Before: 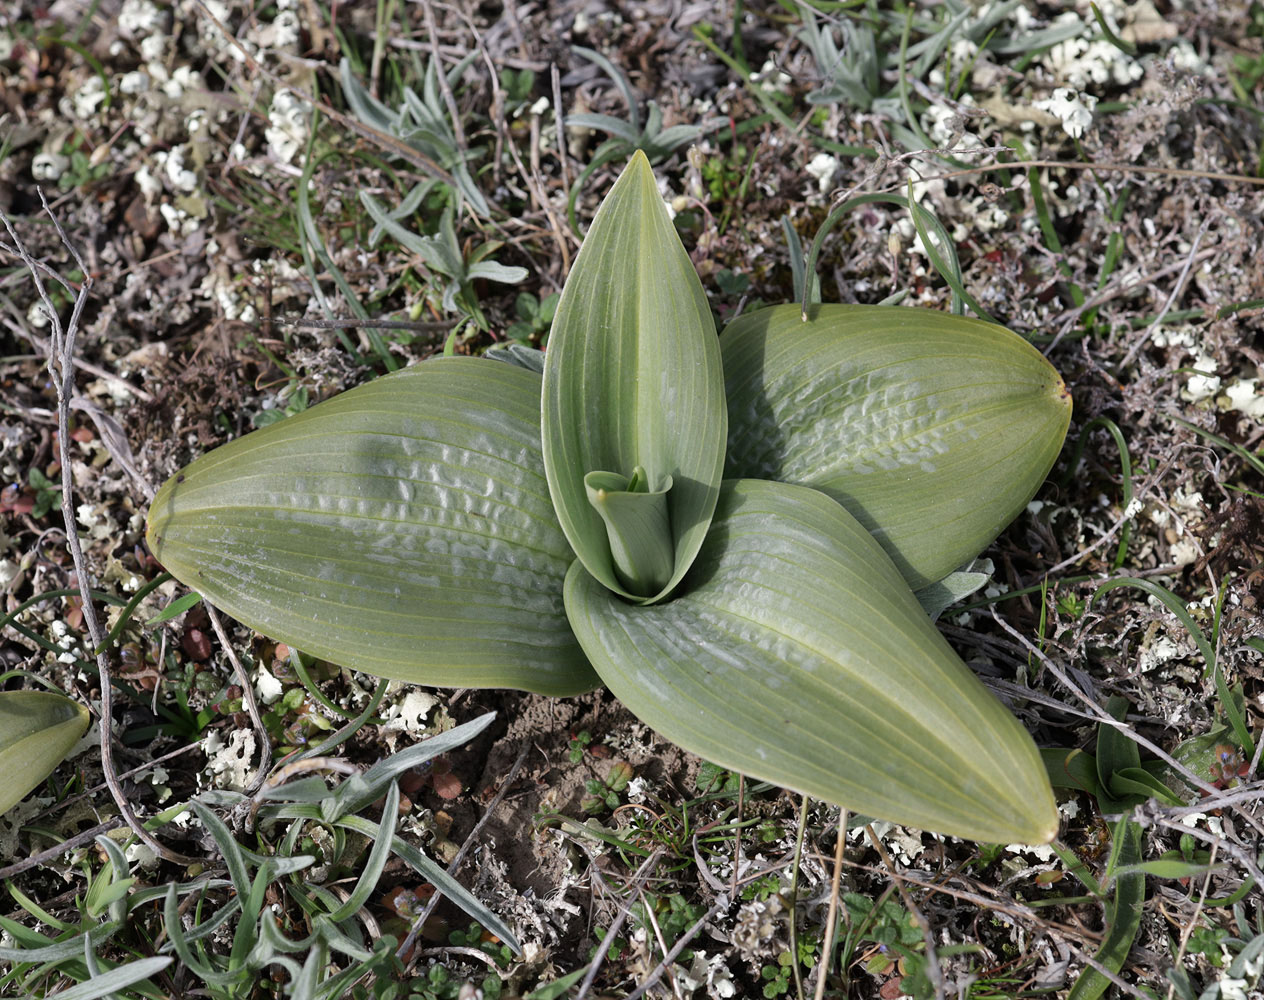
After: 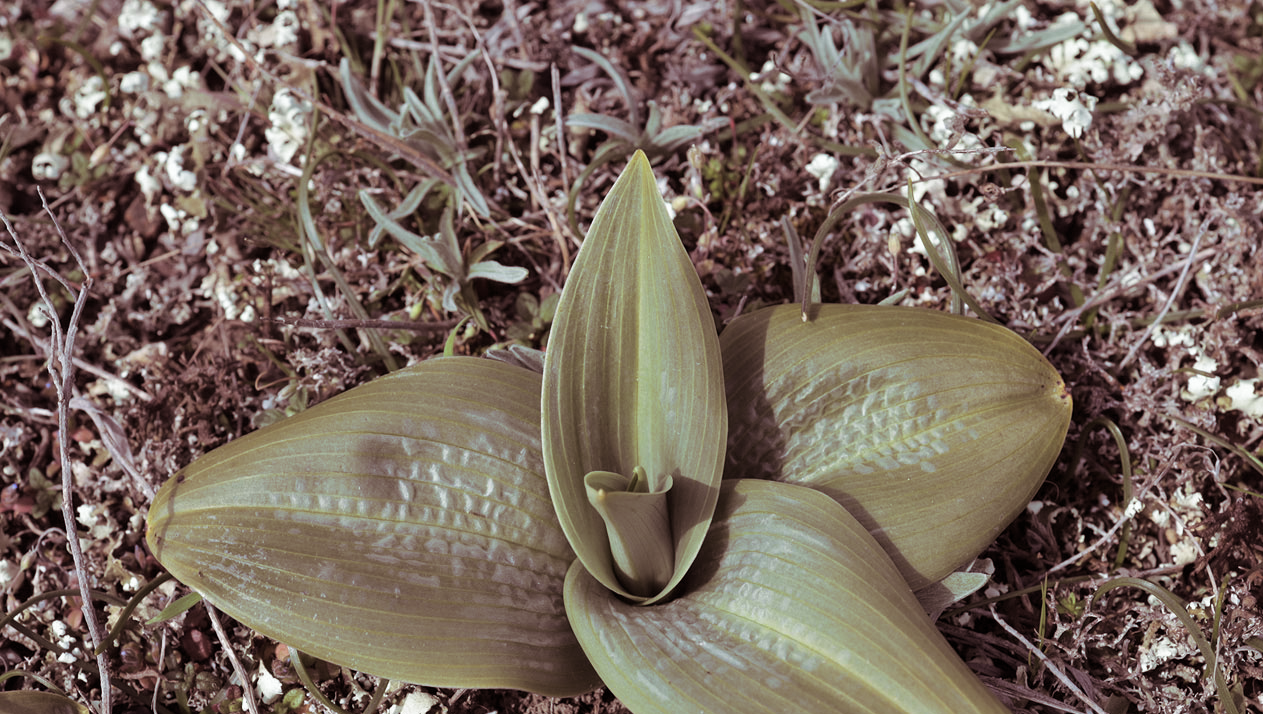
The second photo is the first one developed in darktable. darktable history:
white balance: red 0.978, blue 0.999
crop: bottom 28.576%
split-toning: shadows › saturation 0.41, highlights › saturation 0, compress 33.55%
